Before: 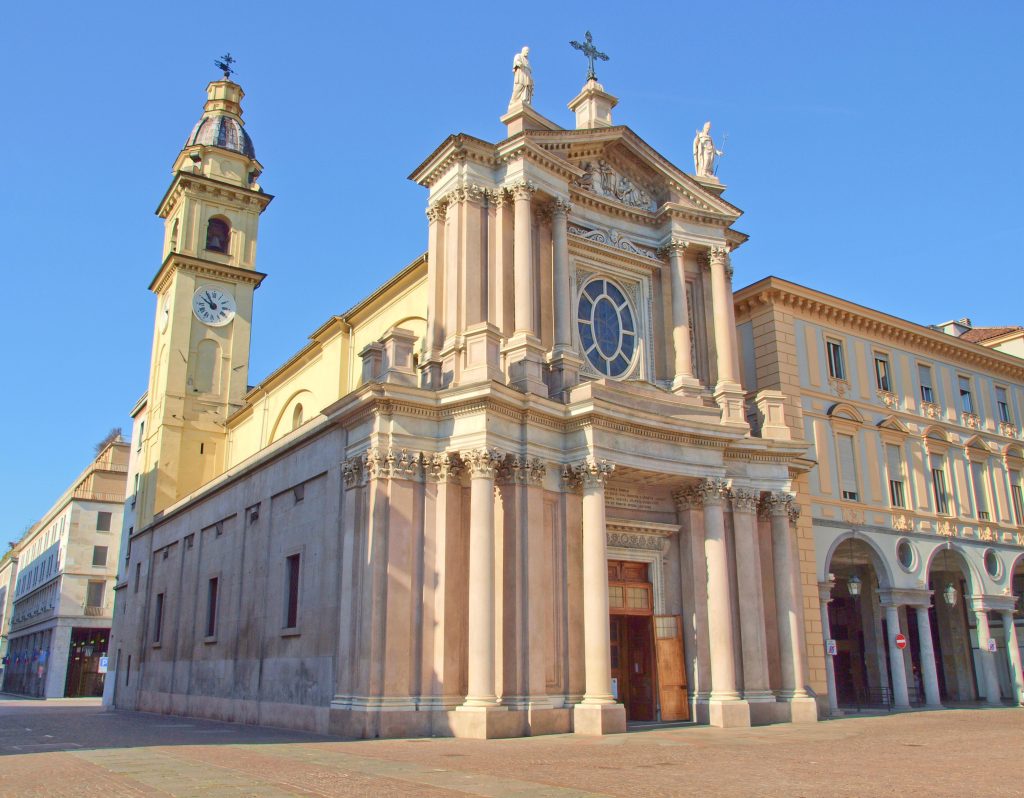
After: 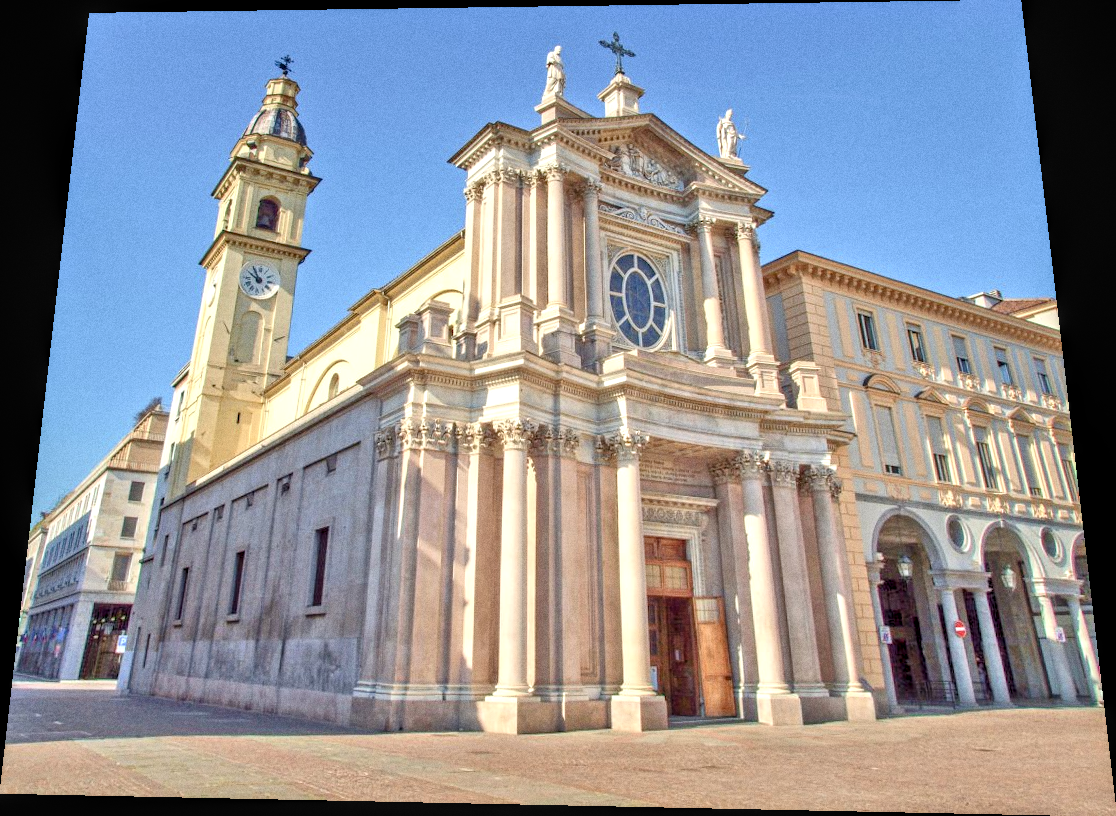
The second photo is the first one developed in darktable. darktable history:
rotate and perspective: rotation 0.128°, lens shift (vertical) -0.181, lens shift (horizontal) -0.044, shear 0.001, automatic cropping off
local contrast: highlights 25%, detail 150%
grain: on, module defaults
tone equalizer: -7 EV 0.15 EV, -6 EV 0.6 EV, -5 EV 1.15 EV, -4 EV 1.33 EV, -3 EV 1.15 EV, -2 EV 0.6 EV, -1 EV 0.15 EV, mask exposure compensation -0.5 EV
contrast brightness saturation: saturation -0.17
rgb levels: levels [[0.013, 0.434, 0.89], [0, 0.5, 1], [0, 0.5, 1]]
